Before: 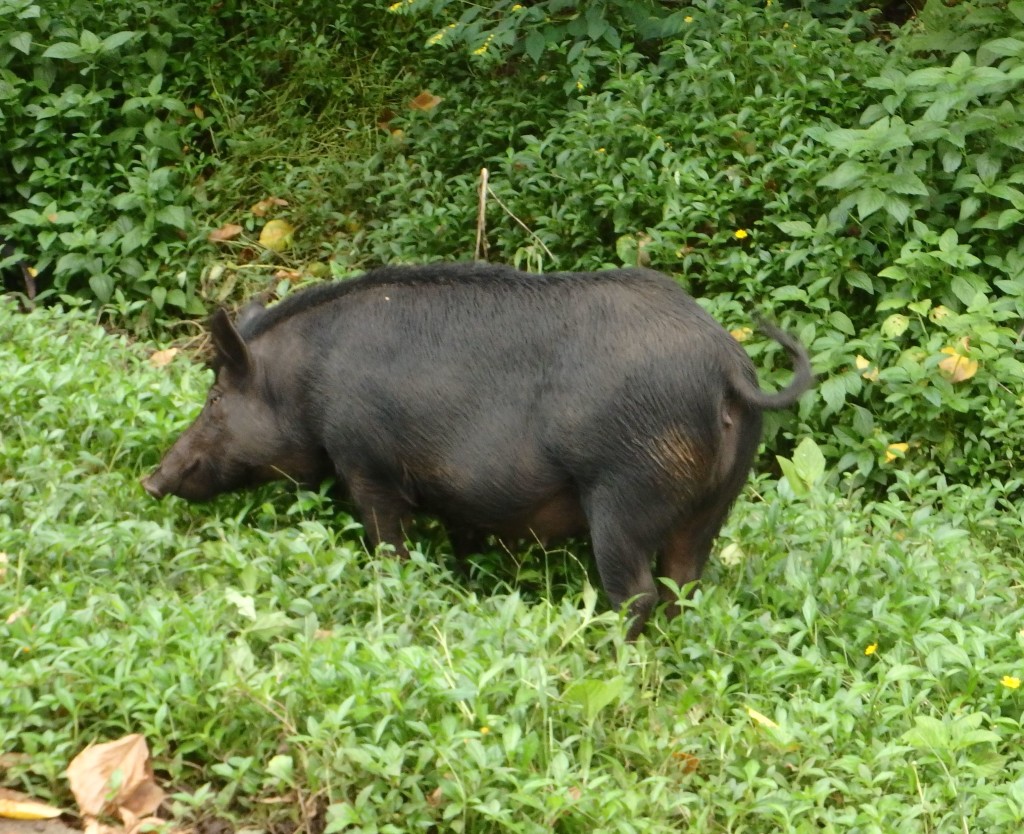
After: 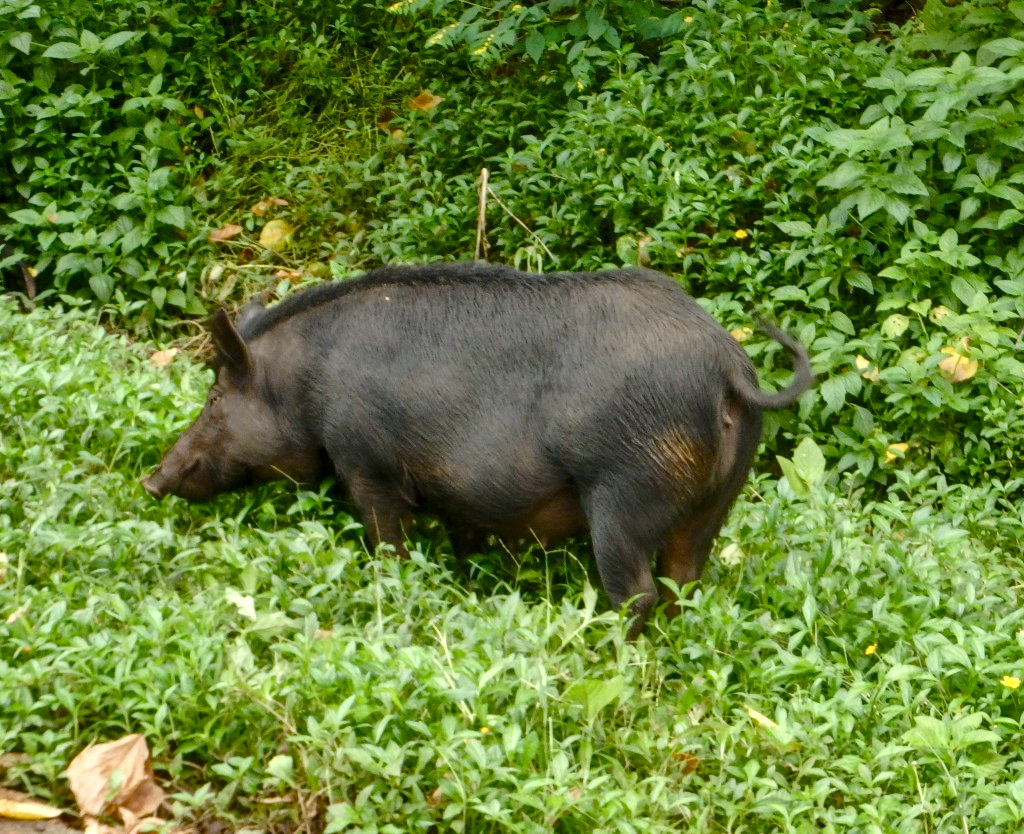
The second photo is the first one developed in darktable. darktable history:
local contrast: on, module defaults
shadows and highlights: soften with gaussian
color balance rgb: perceptual saturation grading › global saturation 20%, perceptual saturation grading › highlights -25%, perceptual saturation grading › shadows 50%
